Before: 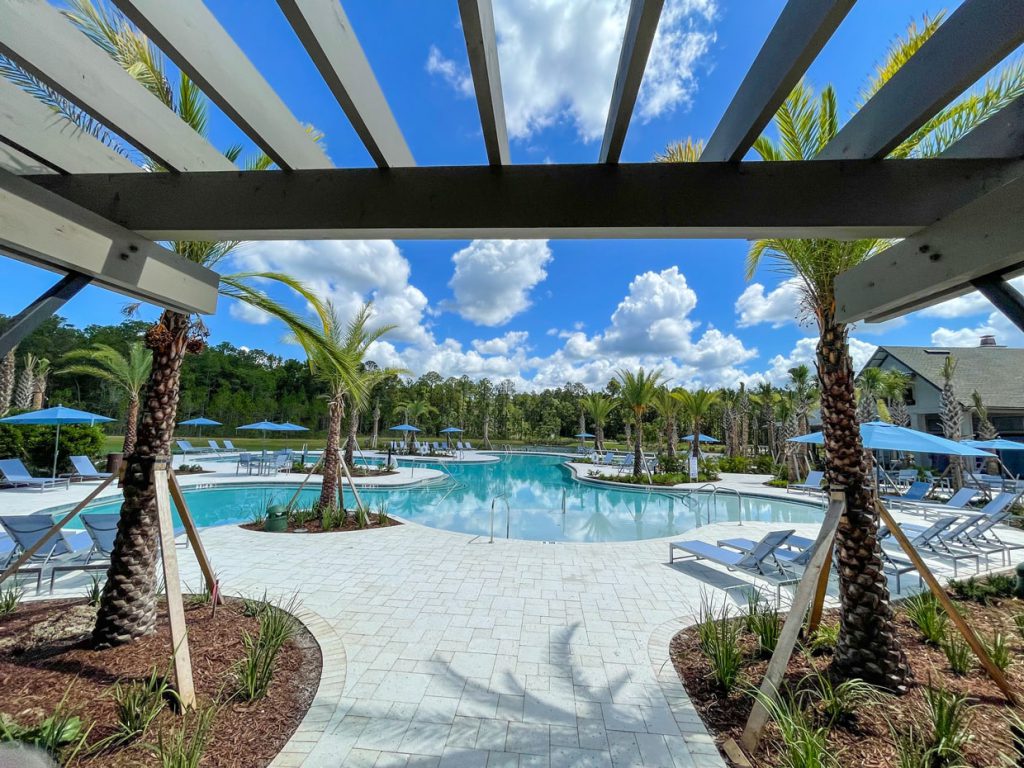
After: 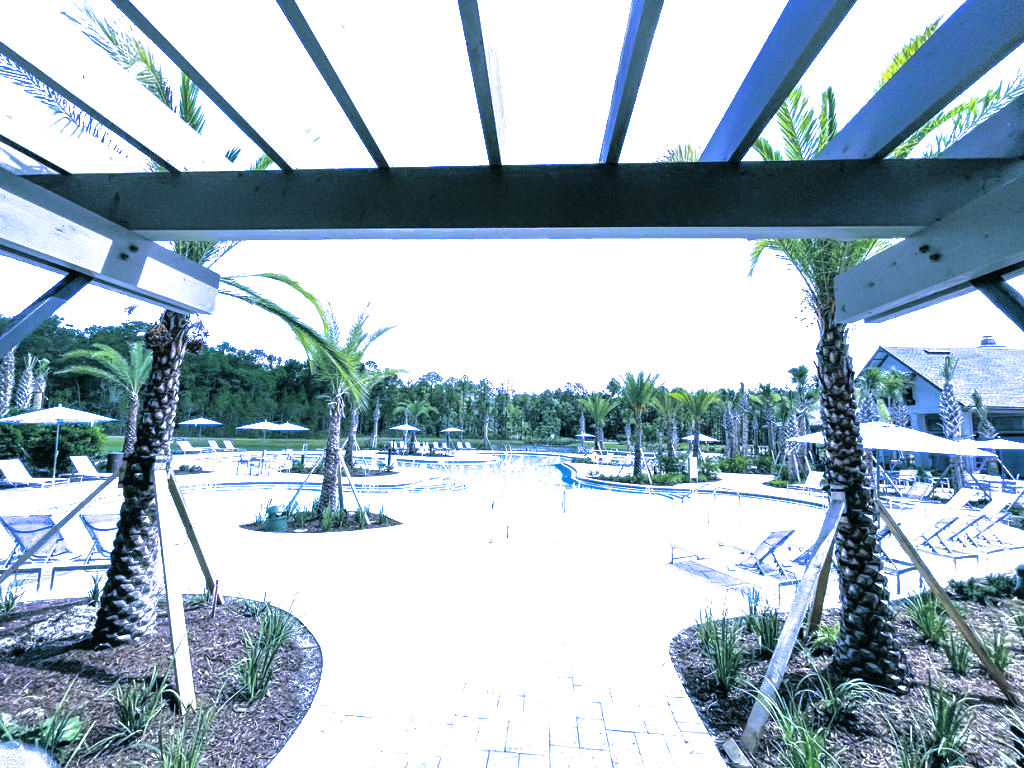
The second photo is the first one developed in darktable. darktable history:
exposure: black level correction 0, exposure 1.2 EV, compensate highlight preservation false
white balance: red 0.766, blue 1.537
split-toning: shadows › hue 205.2°, shadows › saturation 0.43, highlights › hue 54°, highlights › saturation 0.54
